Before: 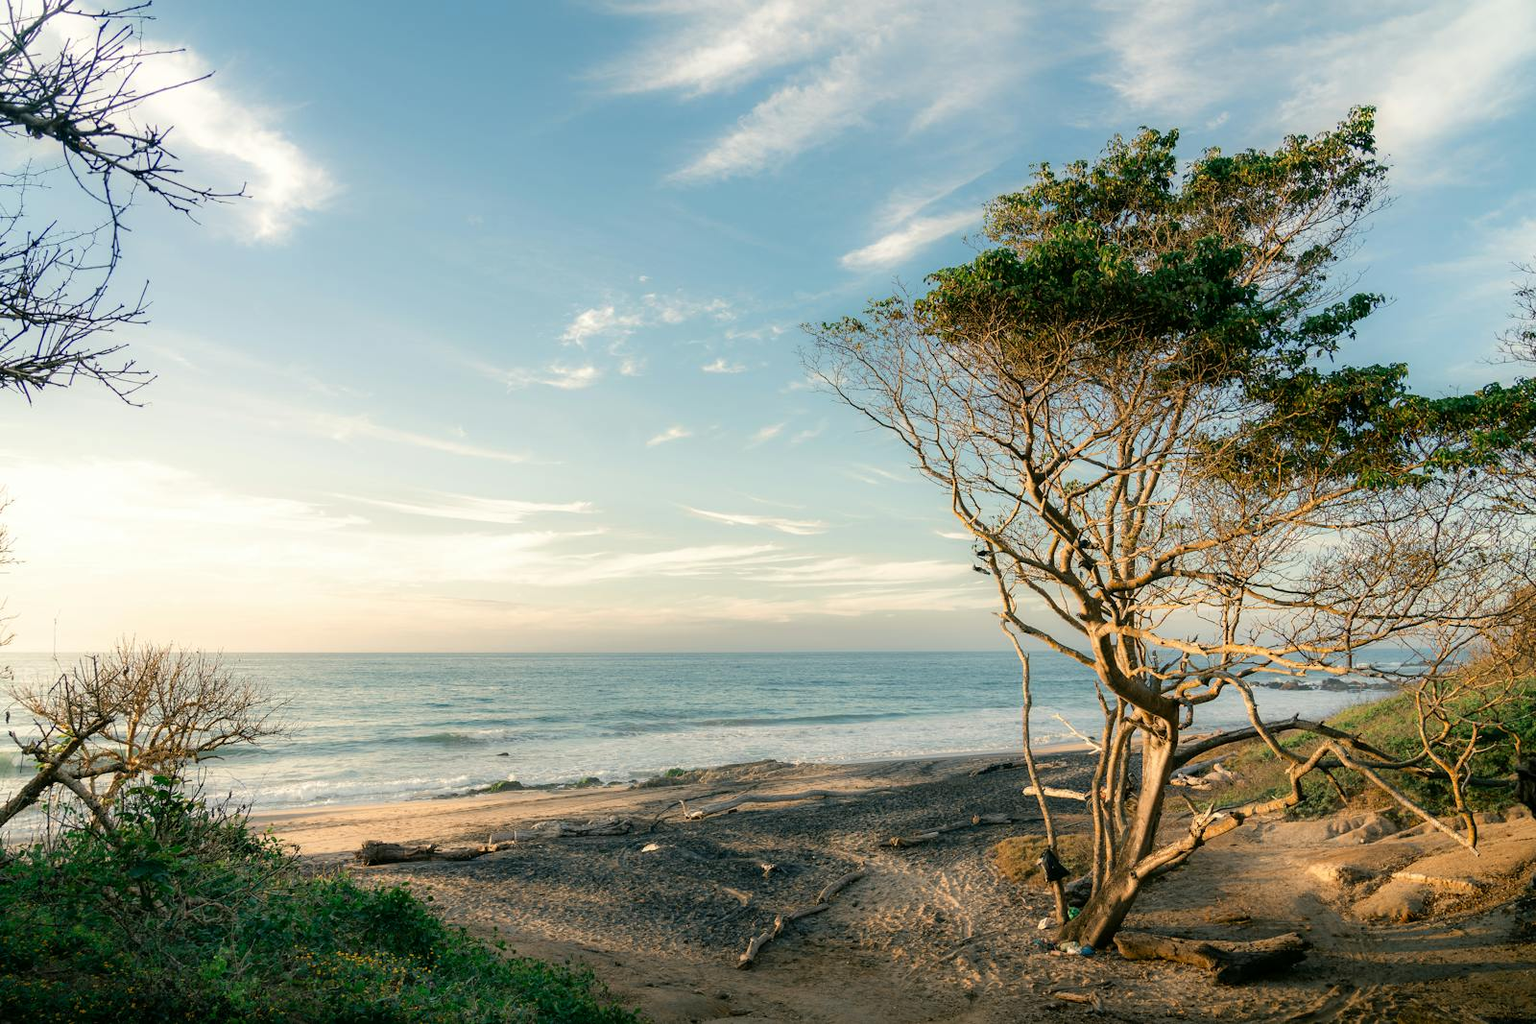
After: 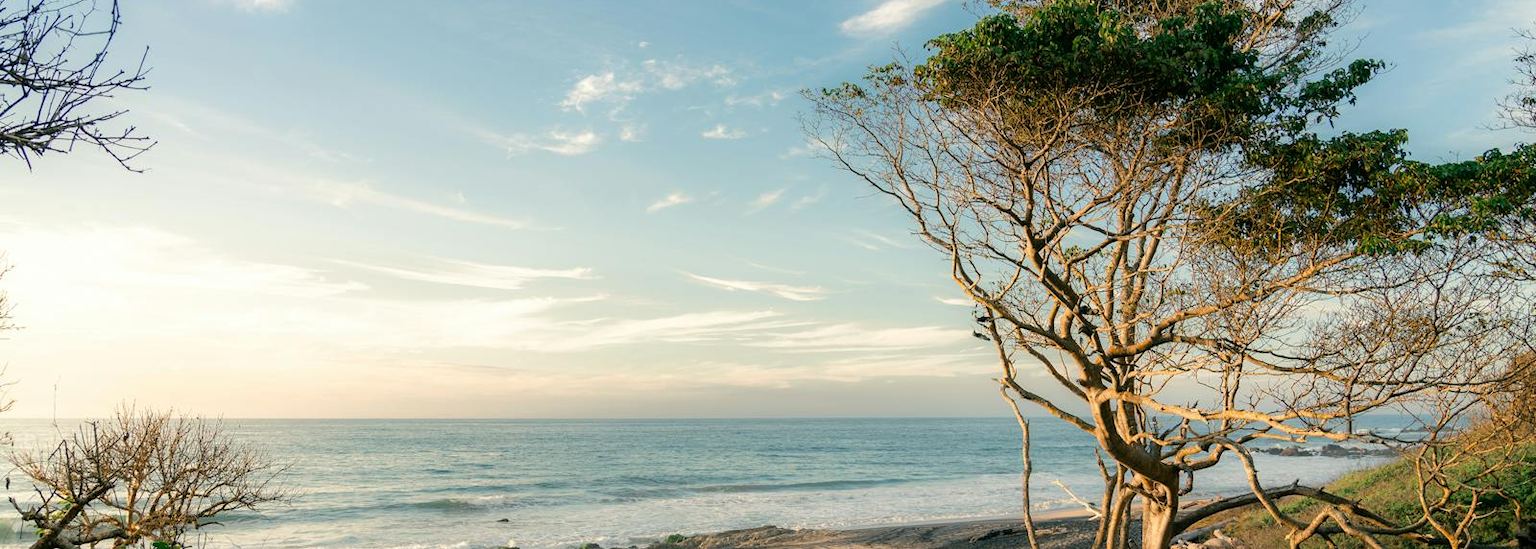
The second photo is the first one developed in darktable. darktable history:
crop and rotate: top 22.93%, bottom 23.39%
